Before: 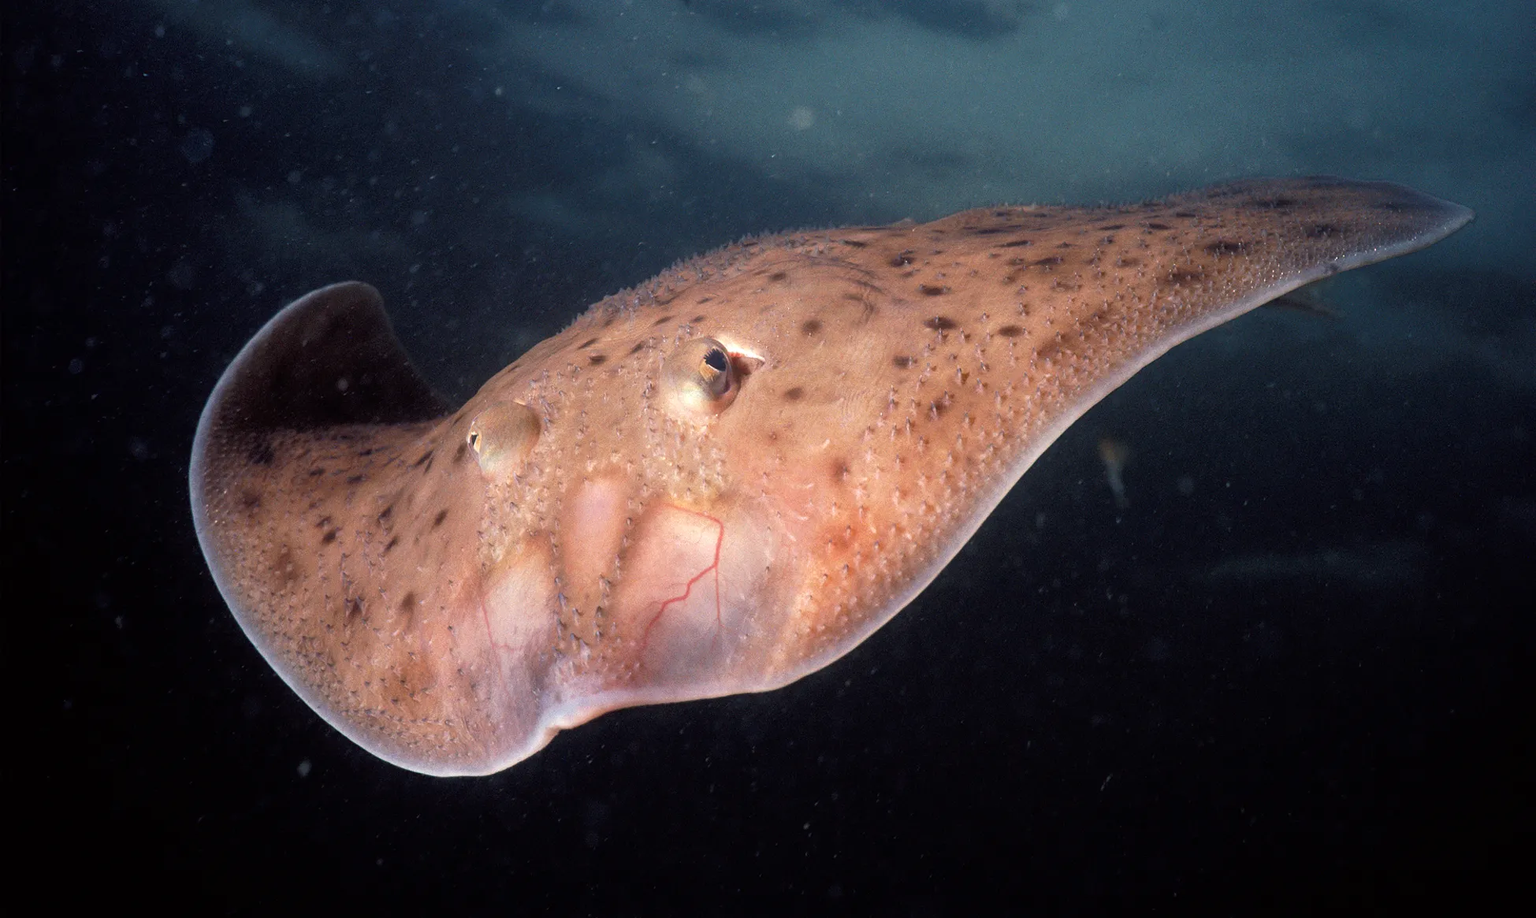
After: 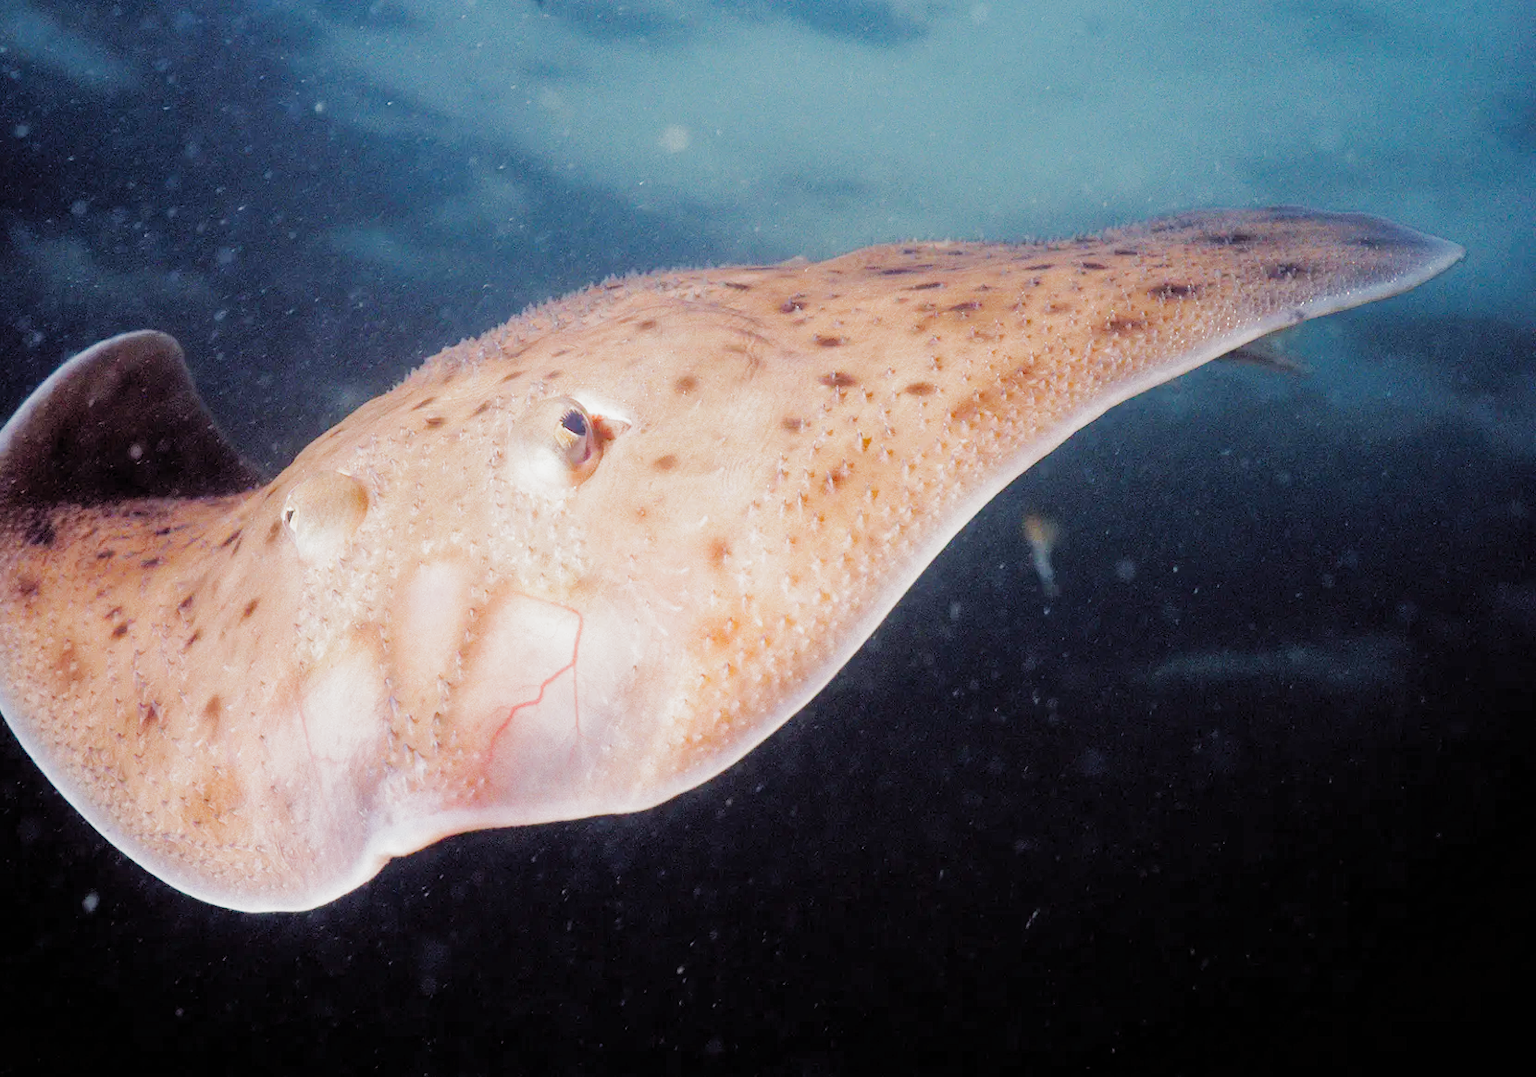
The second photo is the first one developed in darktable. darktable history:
crop and rotate: left 14.815%
filmic rgb: black relative exposure -7.65 EV, white relative exposure 4.56 EV, hardness 3.61, preserve chrominance no, color science v5 (2021), contrast in shadows safe, contrast in highlights safe
color balance rgb: power › chroma 0.238%, power › hue 63.18°, perceptual saturation grading › global saturation 25.829%, perceptual brilliance grading › mid-tones 10.355%, perceptual brilliance grading › shadows 15.382%
exposure: exposure 1.522 EV, compensate highlight preservation false
